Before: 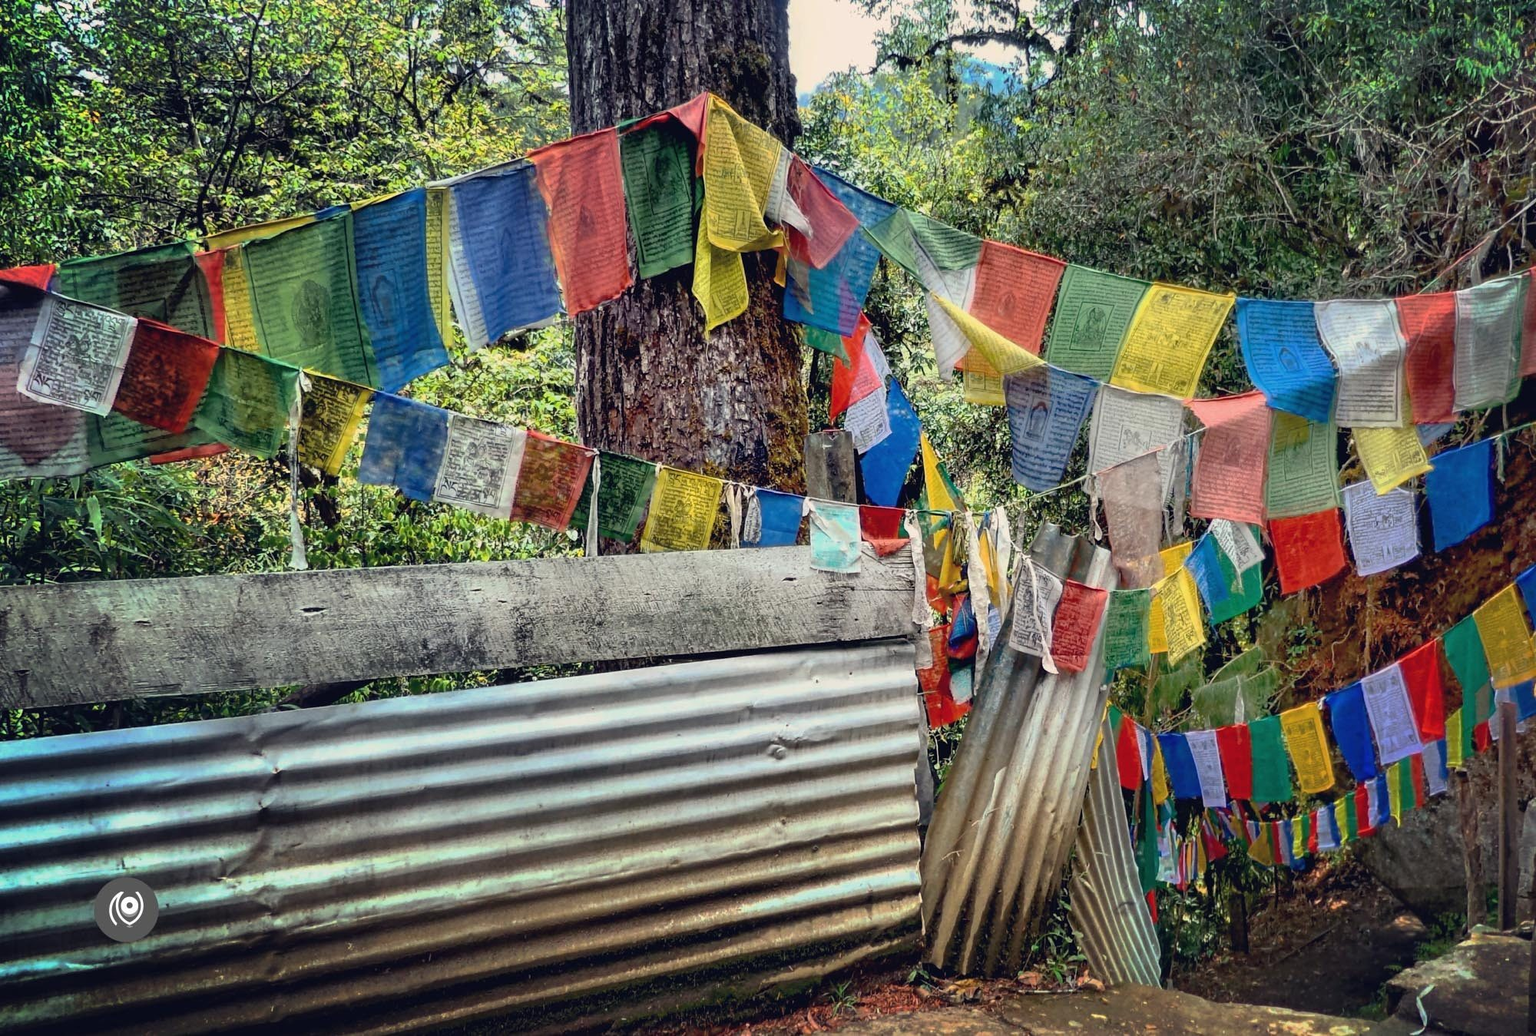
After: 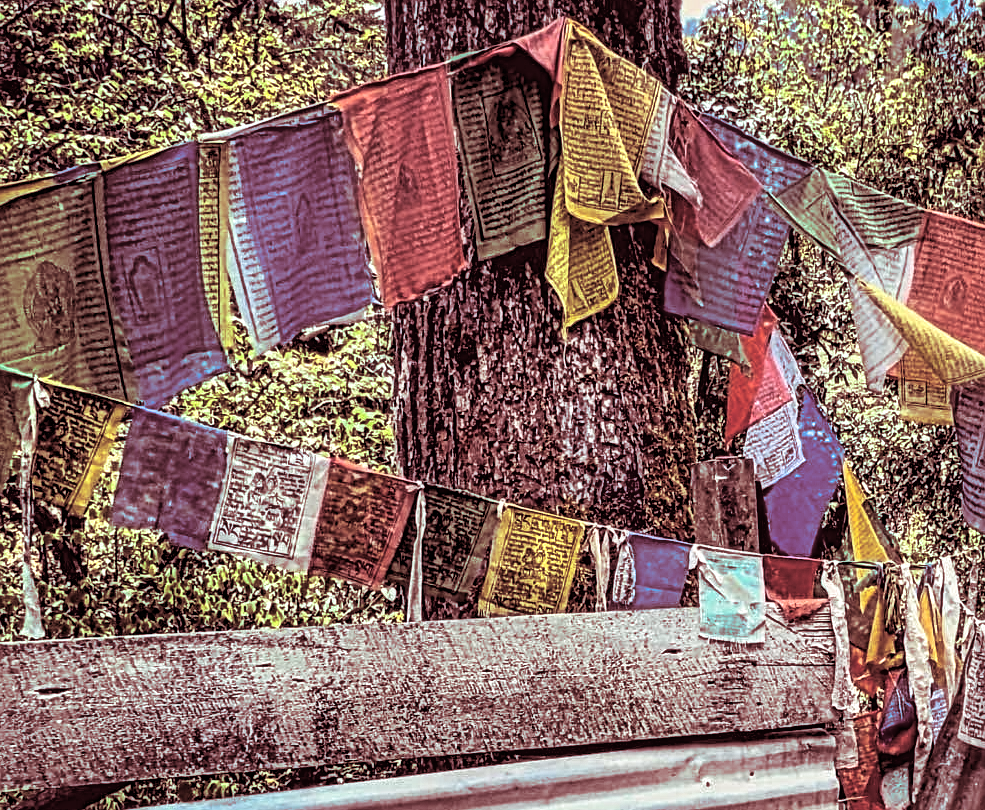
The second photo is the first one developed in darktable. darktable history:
white balance: red 0.988, blue 1.017
crop: left 17.835%, top 7.675%, right 32.881%, bottom 32.213%
local contrast: mode bilateral grid, contrast 20, coarseness 3, detail 300%, midtone range 0.2
split-toning: highlights › saturation 0, balance -61.83
